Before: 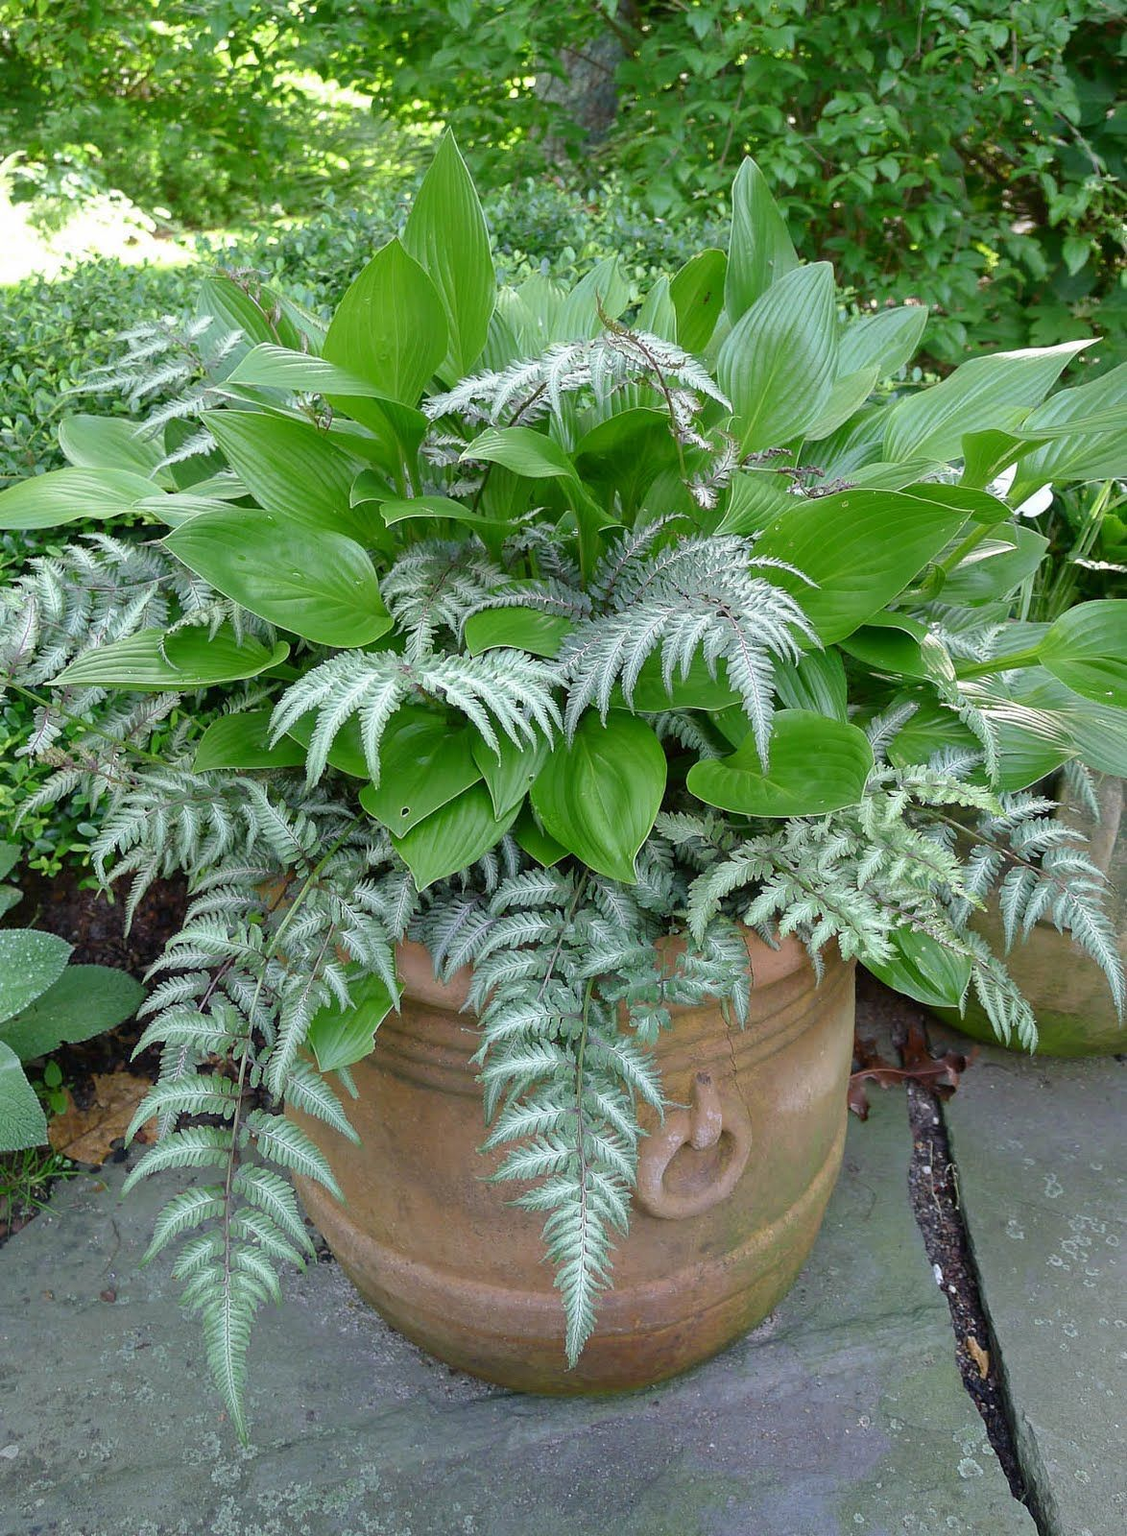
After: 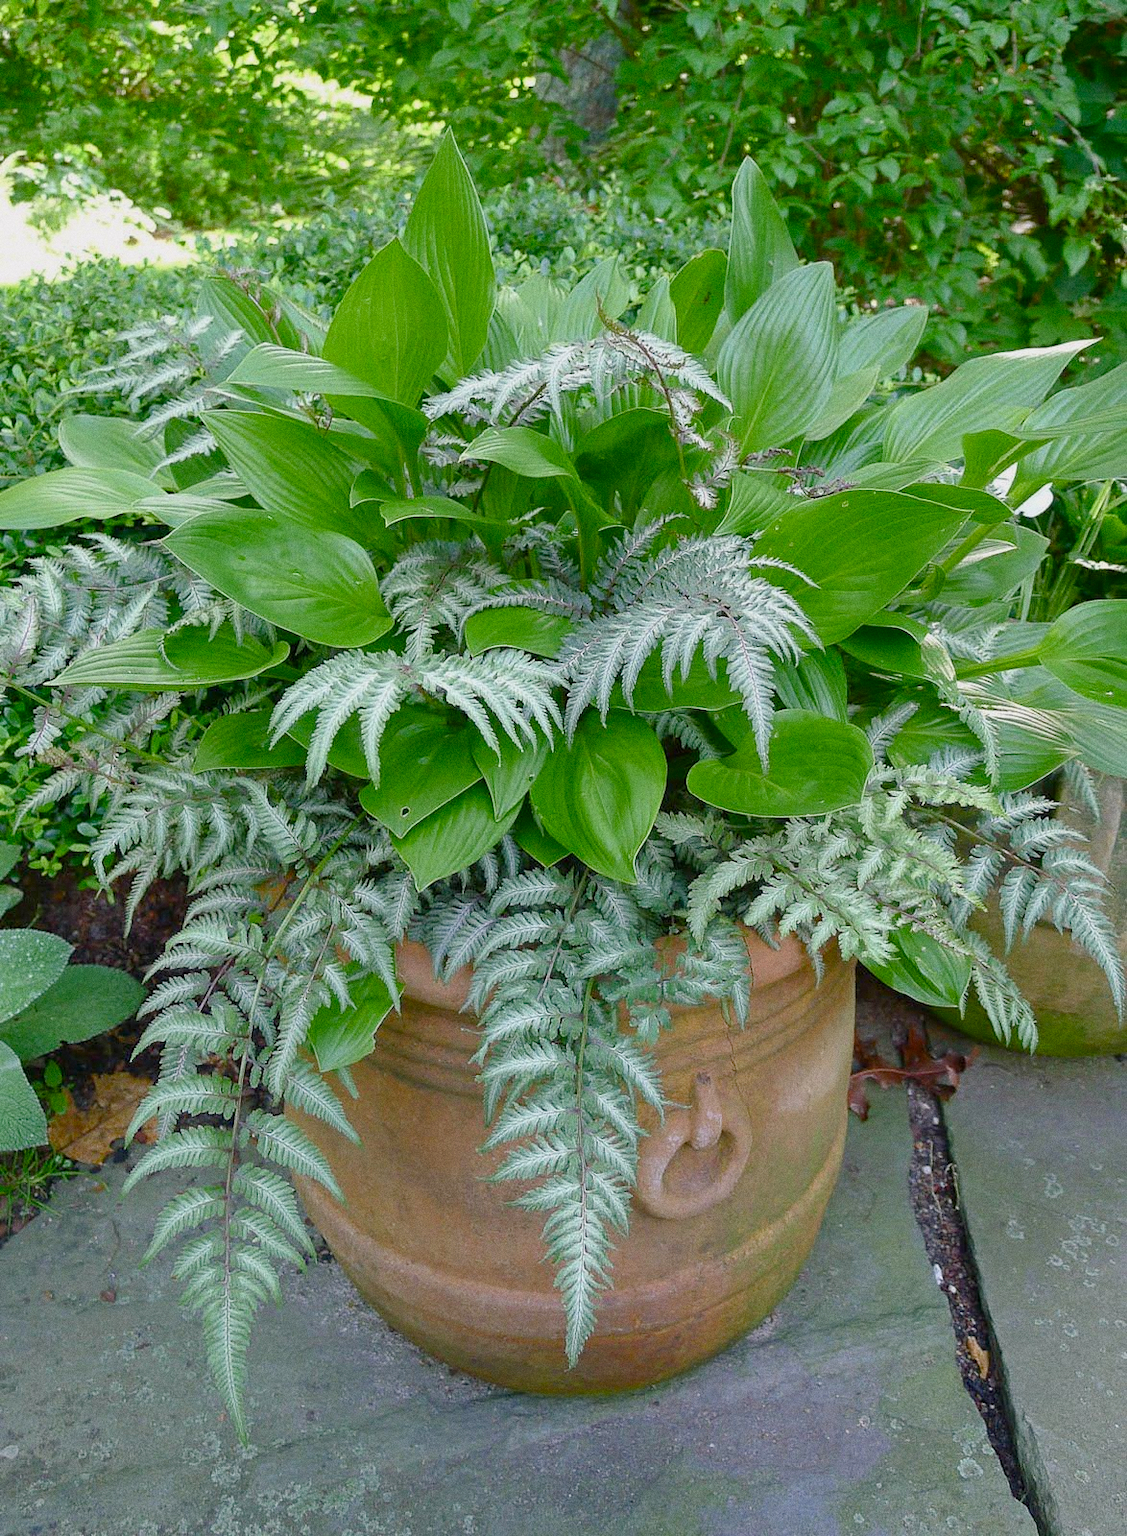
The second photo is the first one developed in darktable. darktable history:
color balance rgb: shadows lift › chroma 1%, shadows lift › hue 113°, highlights gain › chroma 0.2%, highlights gain › hue 333°, perceptual saturation grading › global saturation 20%, perceptual saturation grading › highlights -25%, perceptual saturation grading › shadows 25%, contrast -10%
grain: on, module defaults
